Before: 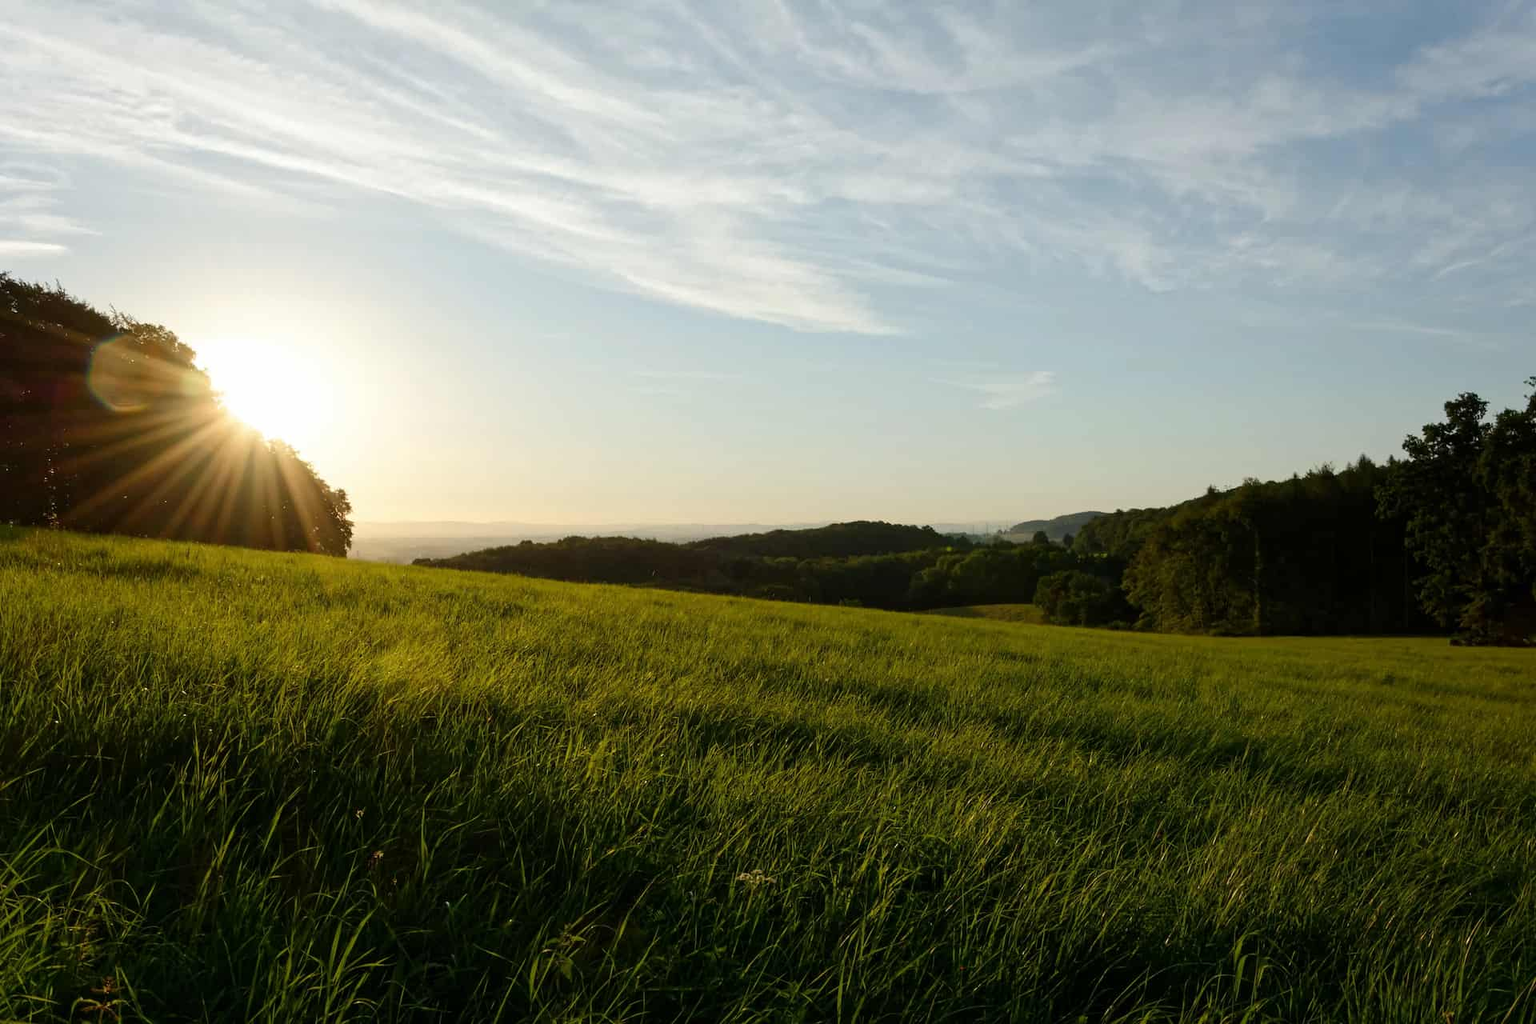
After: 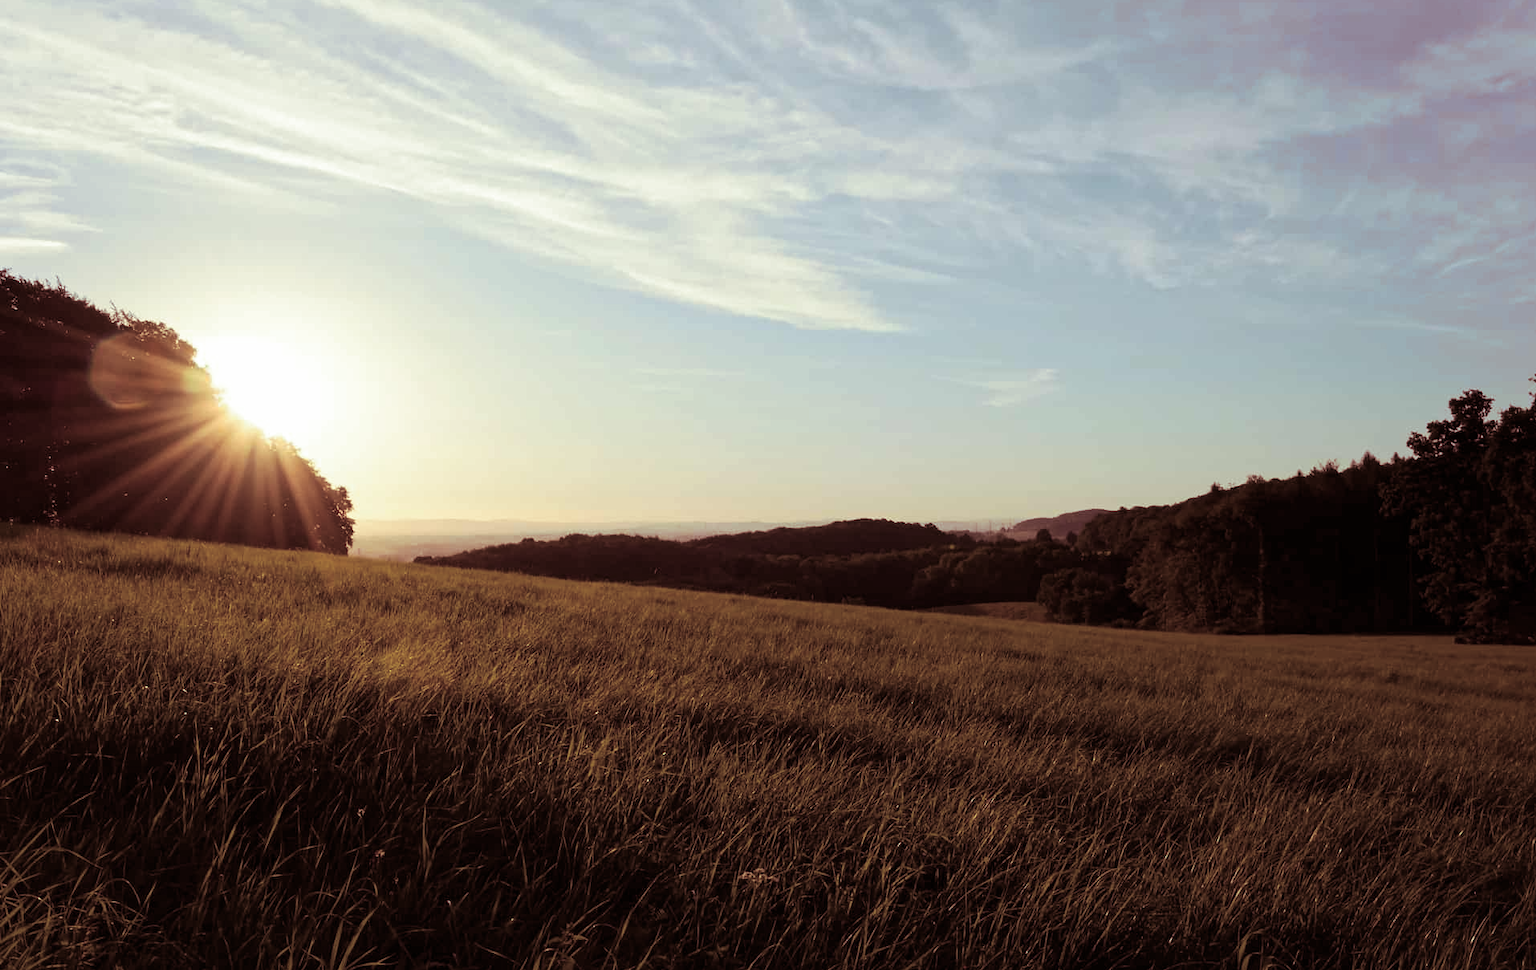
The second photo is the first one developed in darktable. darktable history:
crop: top 0.448%, right 0.264%, bottom 5.045%
split-toning: compress 20%
